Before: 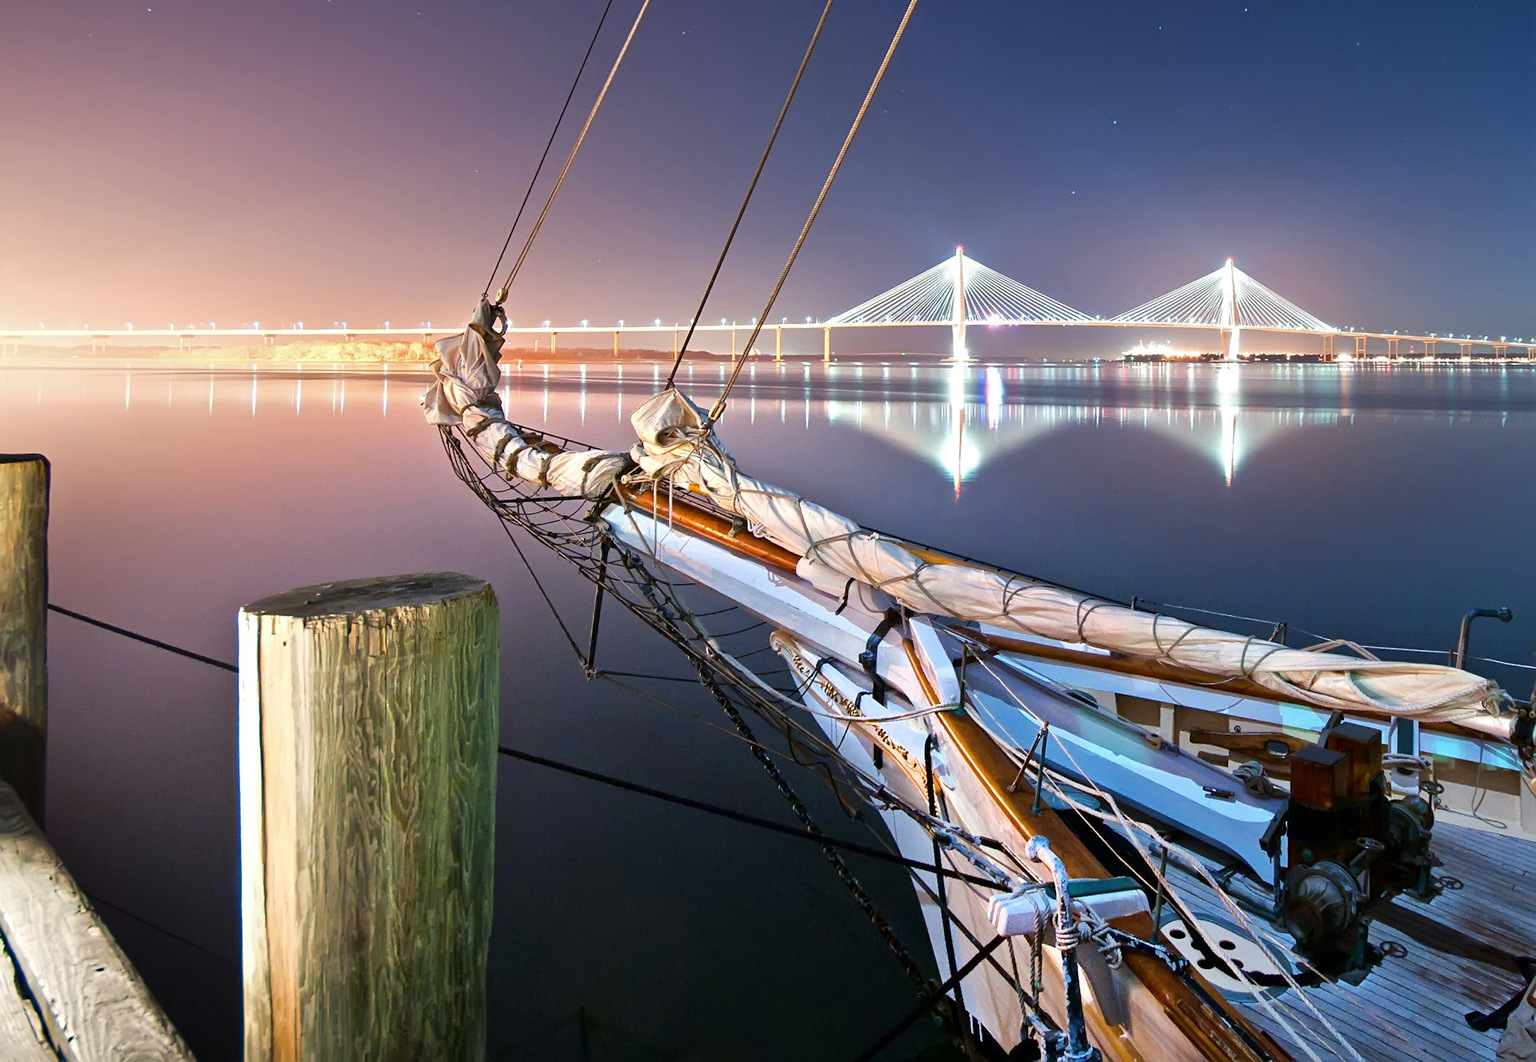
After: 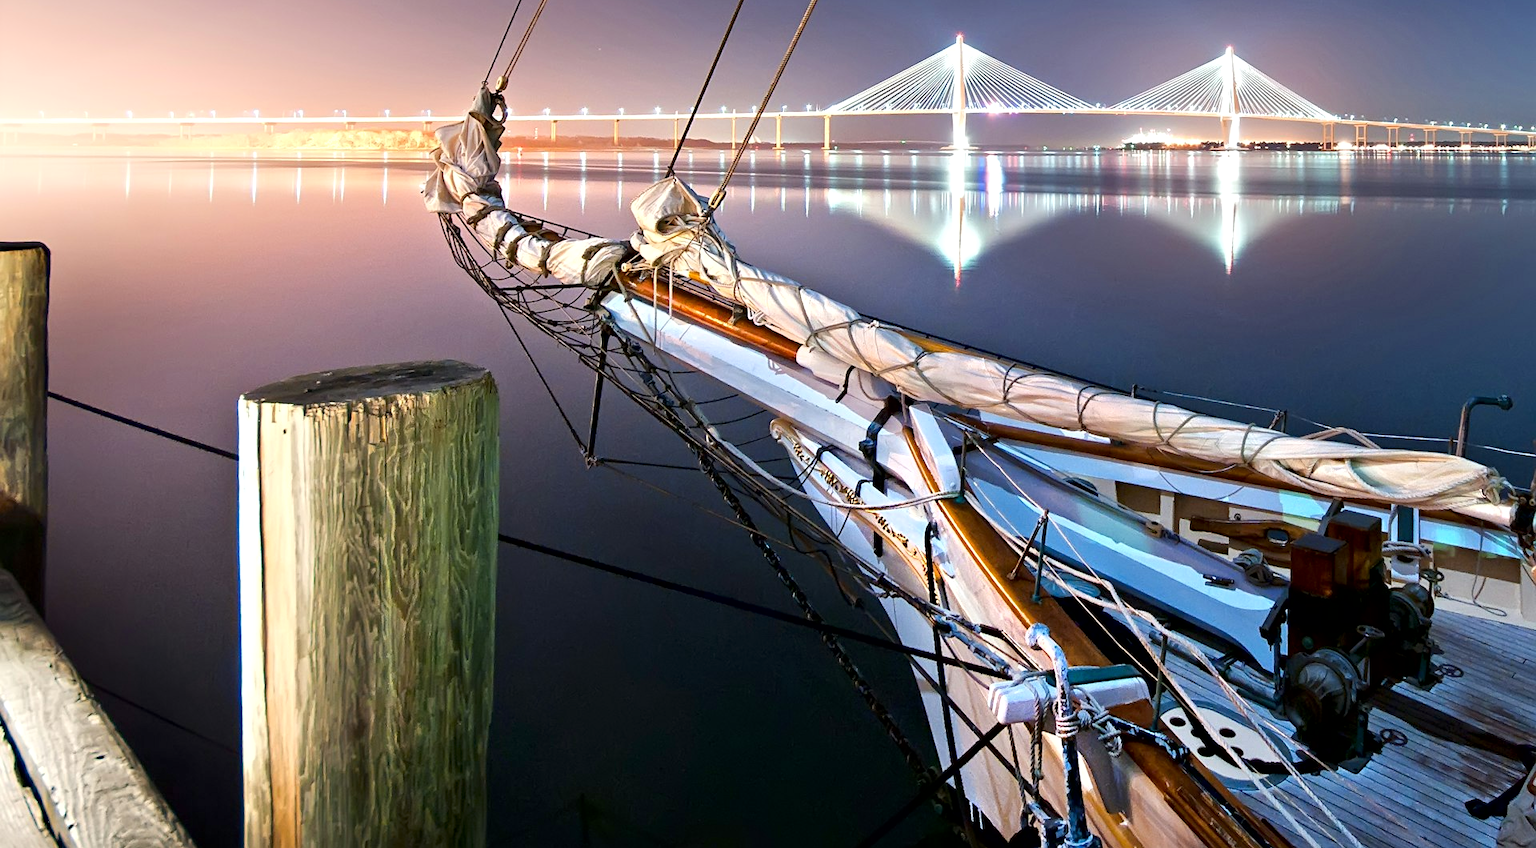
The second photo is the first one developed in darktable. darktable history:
shadows and highlights: shadows -38.76, highlights 62.36, soften with gaussian
contrast equalizer: y [[0.524 ×6], [0.512 ×6], [0.379 ×6], [0 ×6], [0 ×6]]
crop and rotate: top 19.999%
local contrast: mode bilateral grid, contrast 19, coarseness 50, detail 120%, midtone range 0.2
